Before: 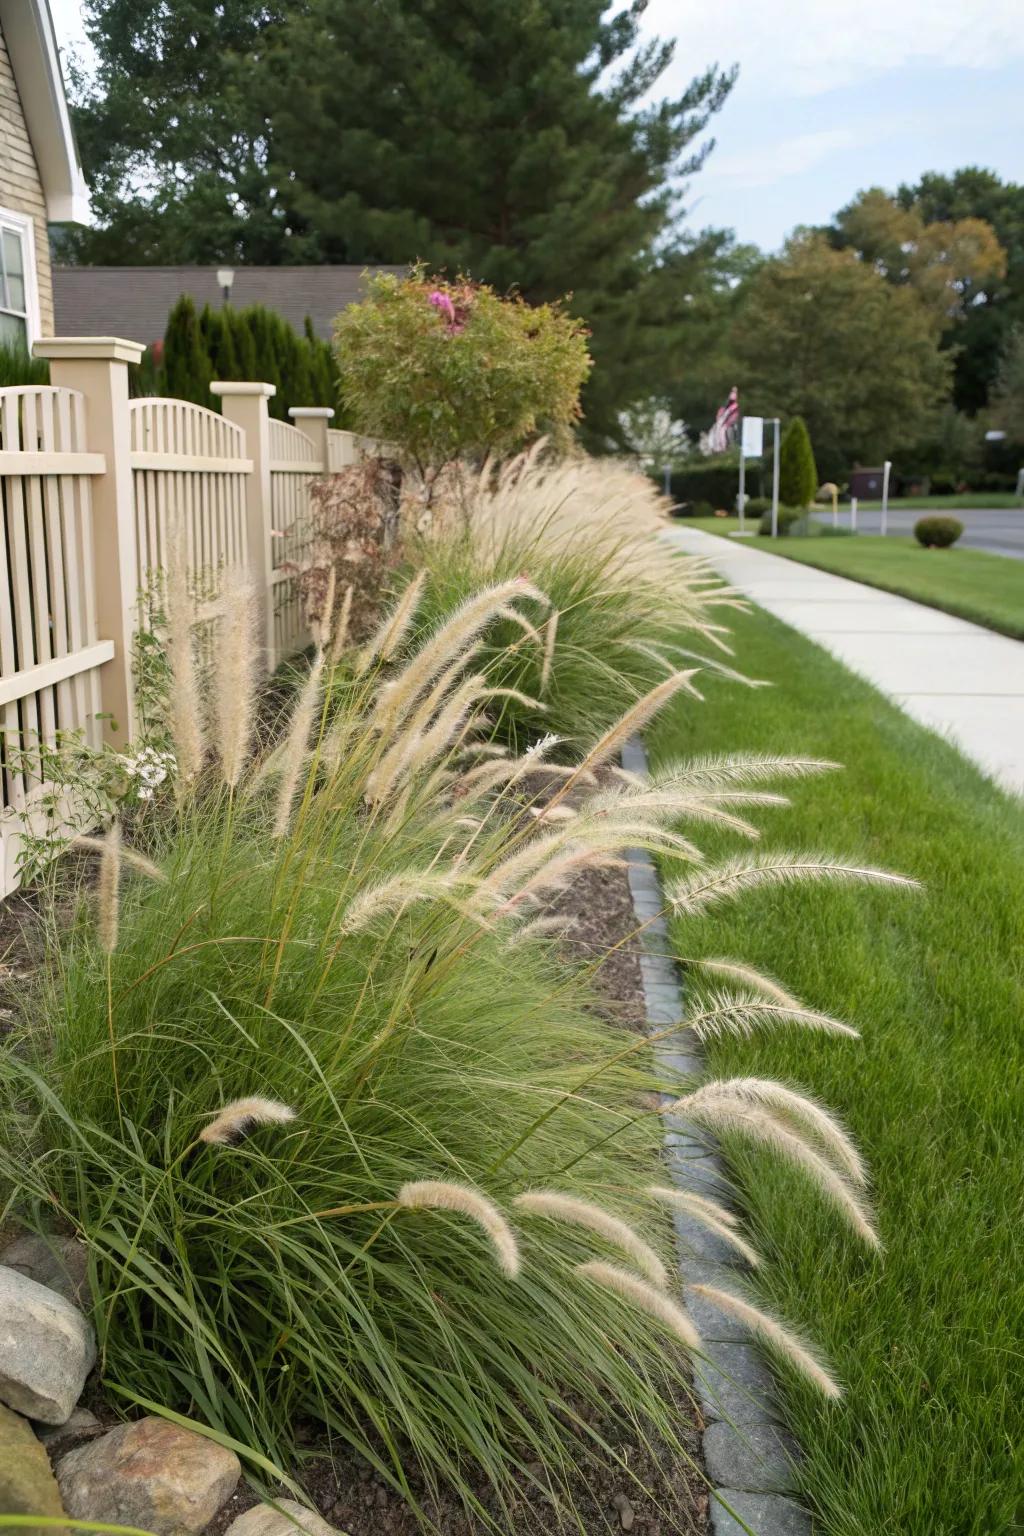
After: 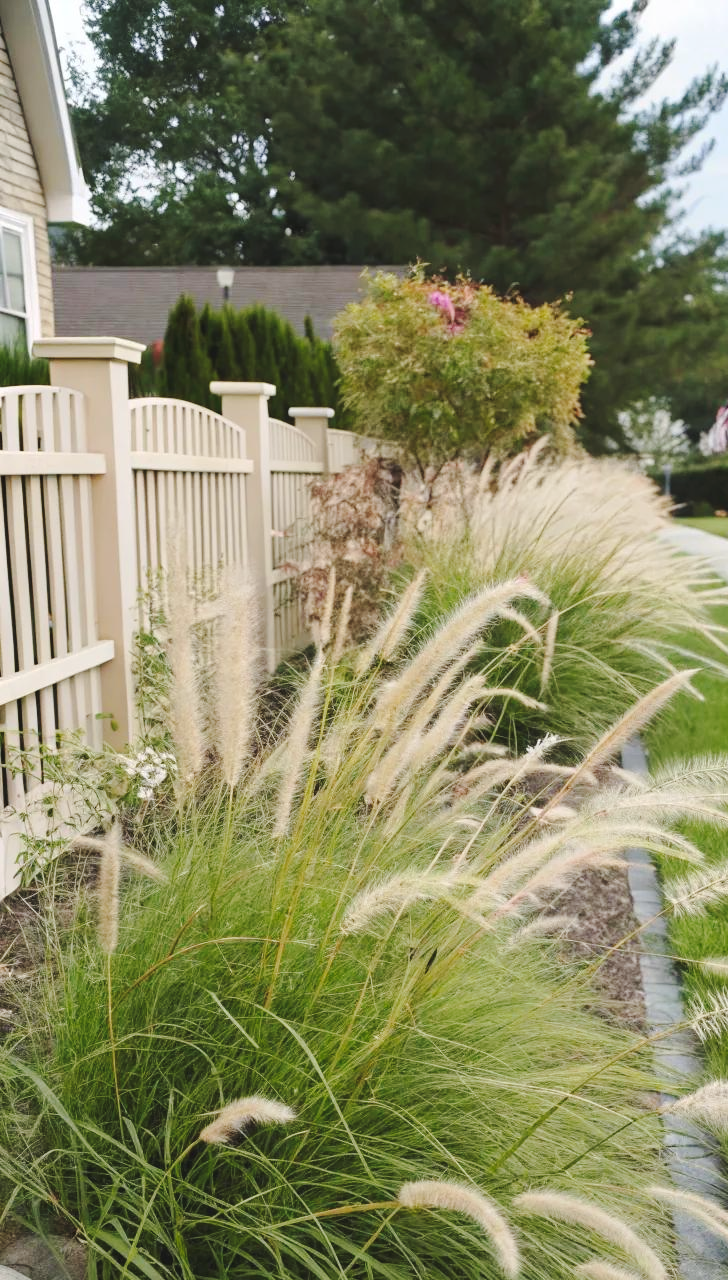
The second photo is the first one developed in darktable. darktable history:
tone curve: curves: ch0 [(0, 0) (0.003, 0.06) (0.011, 0.071) (0.025, 0.085) (0.044, 0.104) (0.069, 0.123) (0.1, 0.146) (0.136, 0.167) (0.177, 0.205) (0.224, 0.248) (0.277, 0.309) (0.335, 0.384) (0.399, 0.467) (0.468, 0.553) (0.543, 0.633) (0.623, 0.698) (0.709, 0.769) (0.801, 0.841) (0.898, 0.912) (1, 1)], preserve colors none
crop: right 28.885%, bottom 16.626%
